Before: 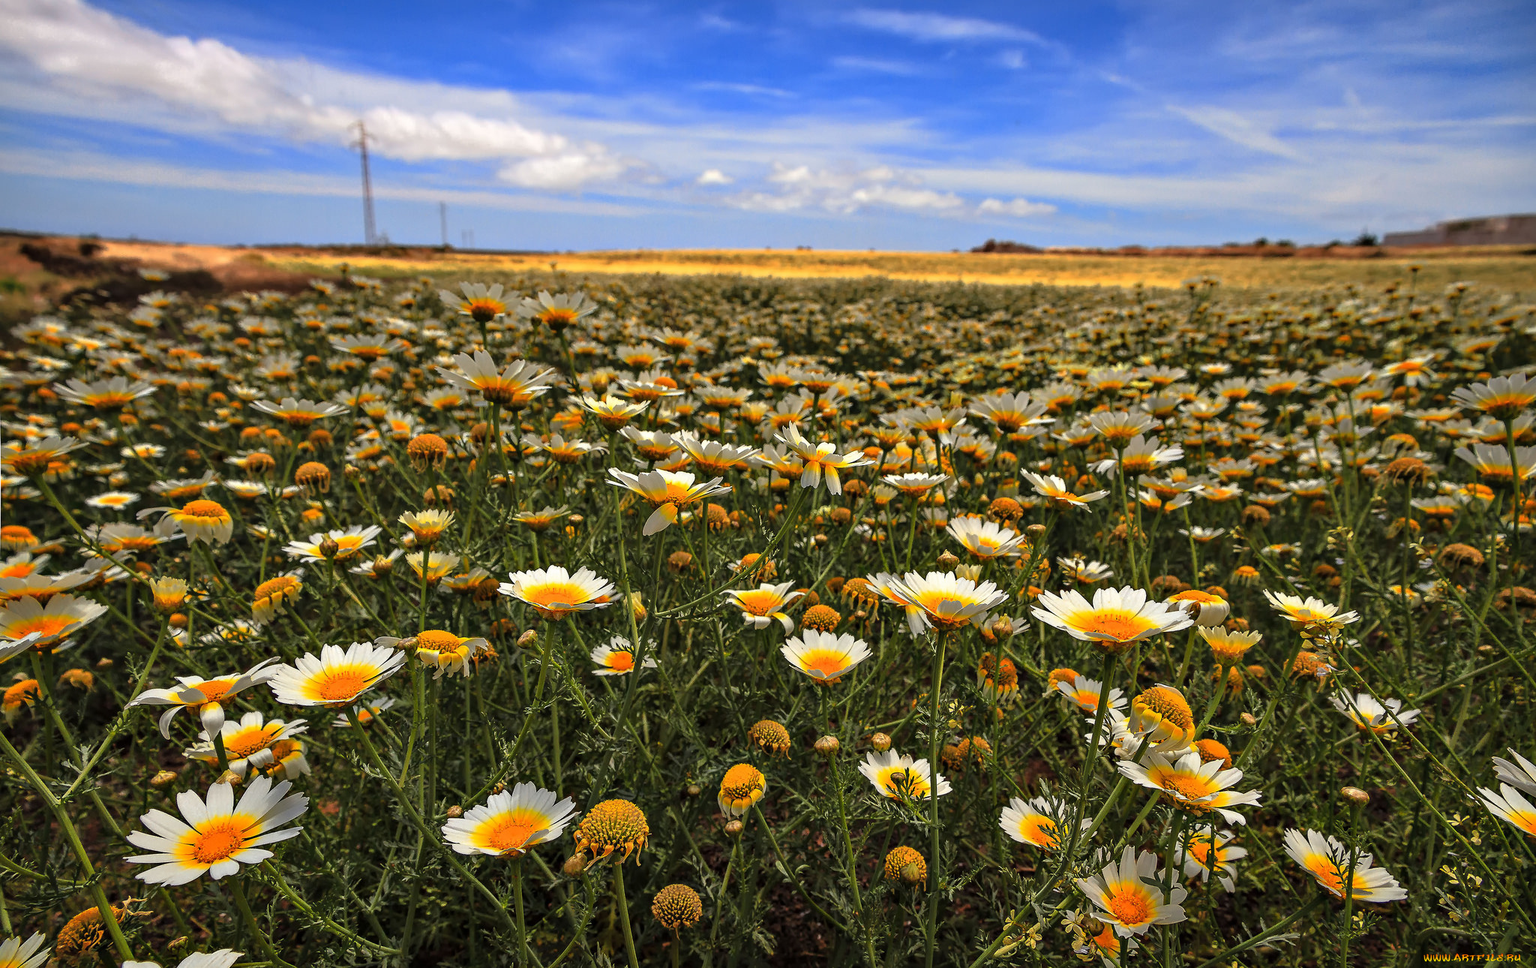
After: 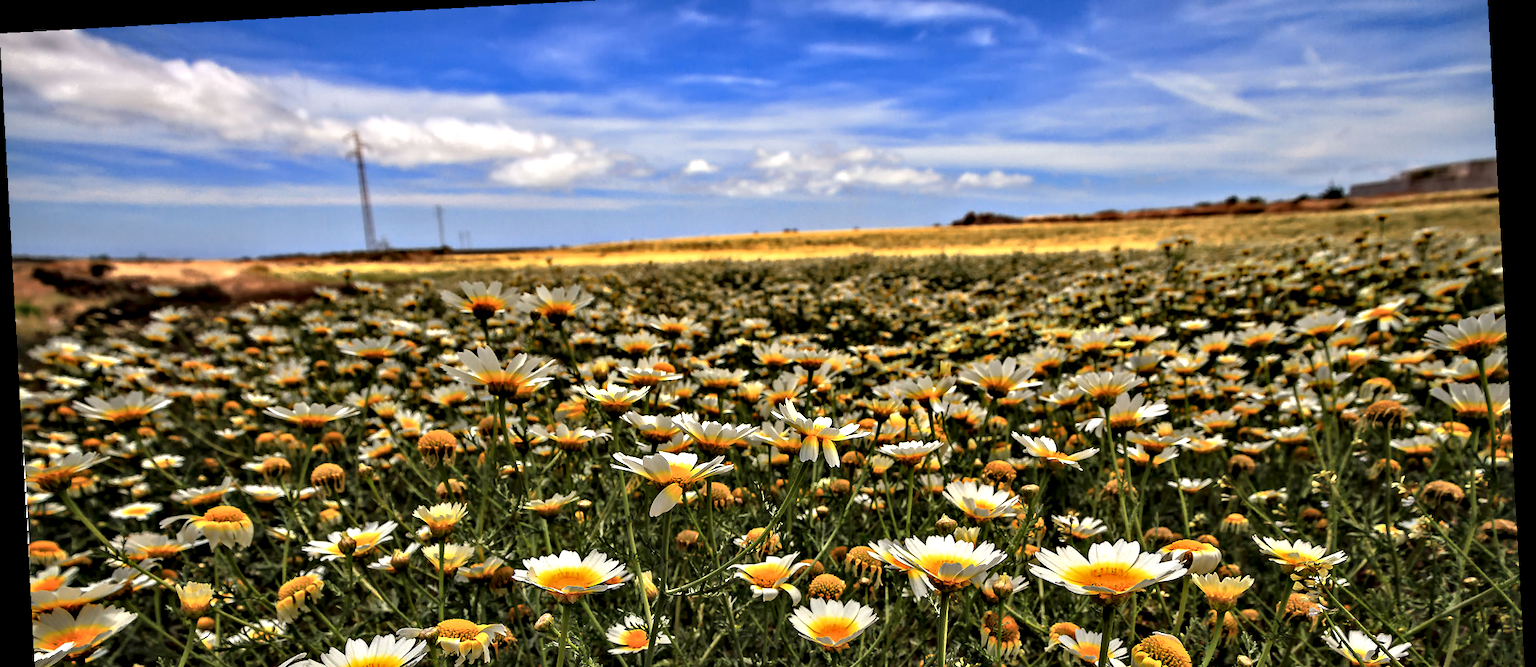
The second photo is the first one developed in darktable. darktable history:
crop and rotate: top 4.848%, bottom 29.503%
rotate and perspective: rotation -3.18°, automatic cropping off
contrast equalizer: y [[0.511, 0.558, 0.631, 0.632, 0.559, 0.512], [0.5 ×6], [0.507, 0.559, 0.627, 0.644, 0.647, 0.647], [0 ×6], [0 ×6]]
